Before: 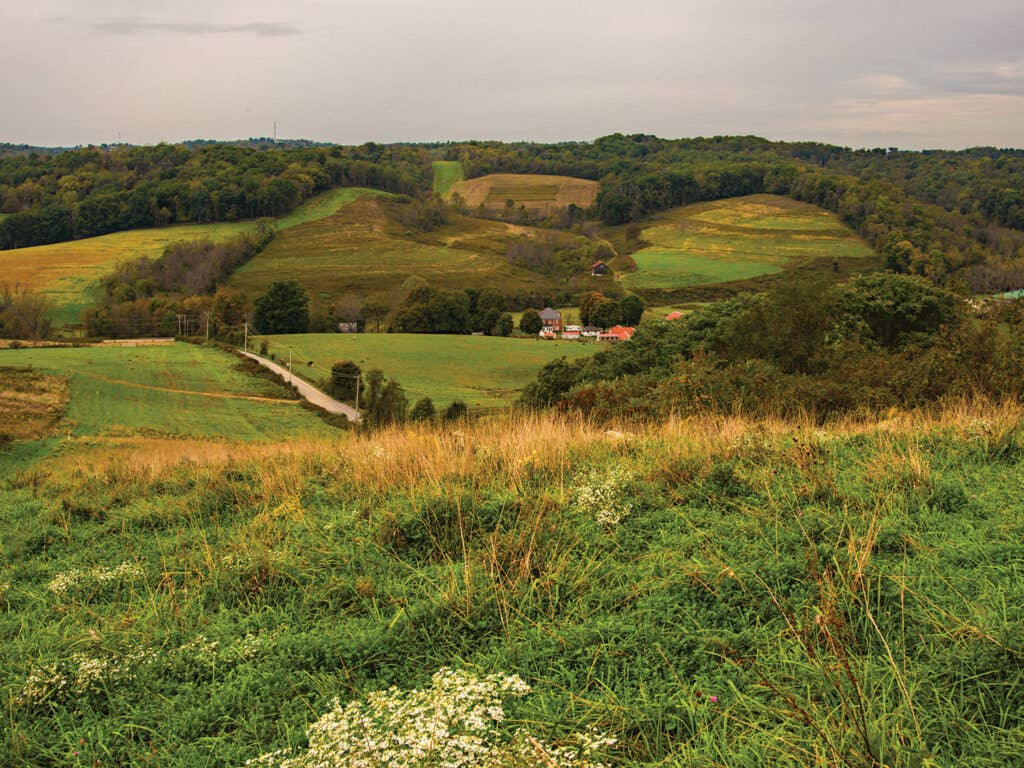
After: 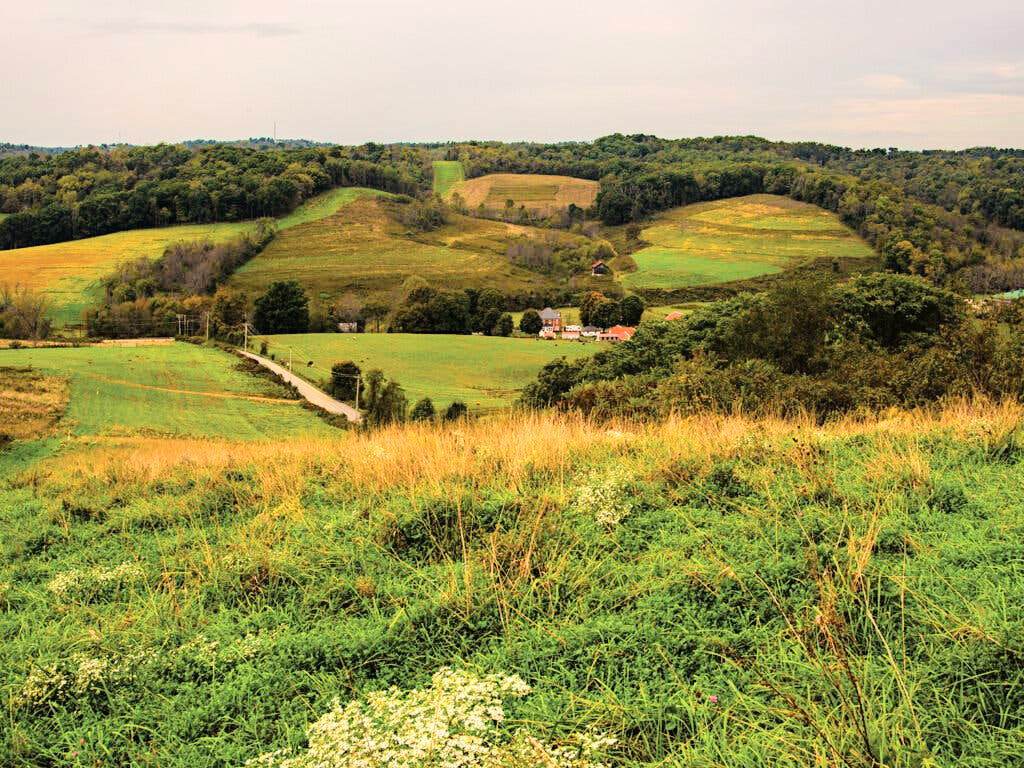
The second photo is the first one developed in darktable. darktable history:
tone curve: curves: ch0 [(0, 0) (0.11, 0.061) (0.256, 0.259) (0.398, 0.494) (0.498, 0.611) (0.65, 0.757) (0.835, 0.883) (1, 0.961)]; ch1 [(0, 0) (0.346, 0.307) (0.408, 0.369) (0.453, 0.457) (0.482, 0.479) (0.502, 0.498) (0.521, 0.51) (0.553, 0.554) (0.618, 0.65) (0.693, 0.727) (1, 1)]; ch2 [(0, 0) (0.366, 0.337) (0.434, 0.46) (0.485, 0.494) (0.5, 0.494) (0.511, 0.508) (0.537, 0.55) (0.579, 0.599) (0.621, 0.693) (1, 1)], color space Lab, linked channels, preserve colors none
tone equalizer: -8 EV -0.392 EV, -7 EV -0.42 EV, -6 EV -0.373 EV, -5 EV -0.243 EV, -3 EV 0.202 EV, -2 EV 0.361 EV, -1 EV 0.4 EV, +0 EV 0.393 EV
